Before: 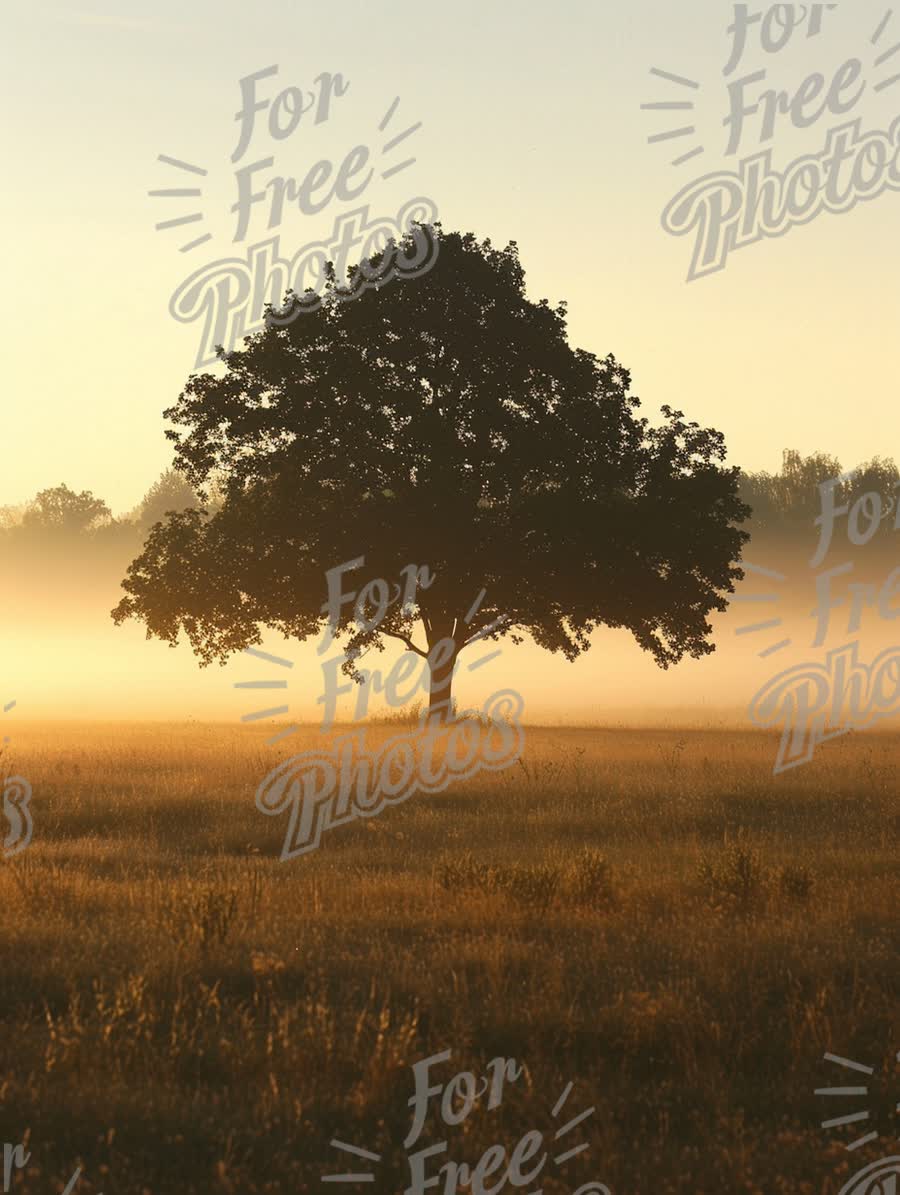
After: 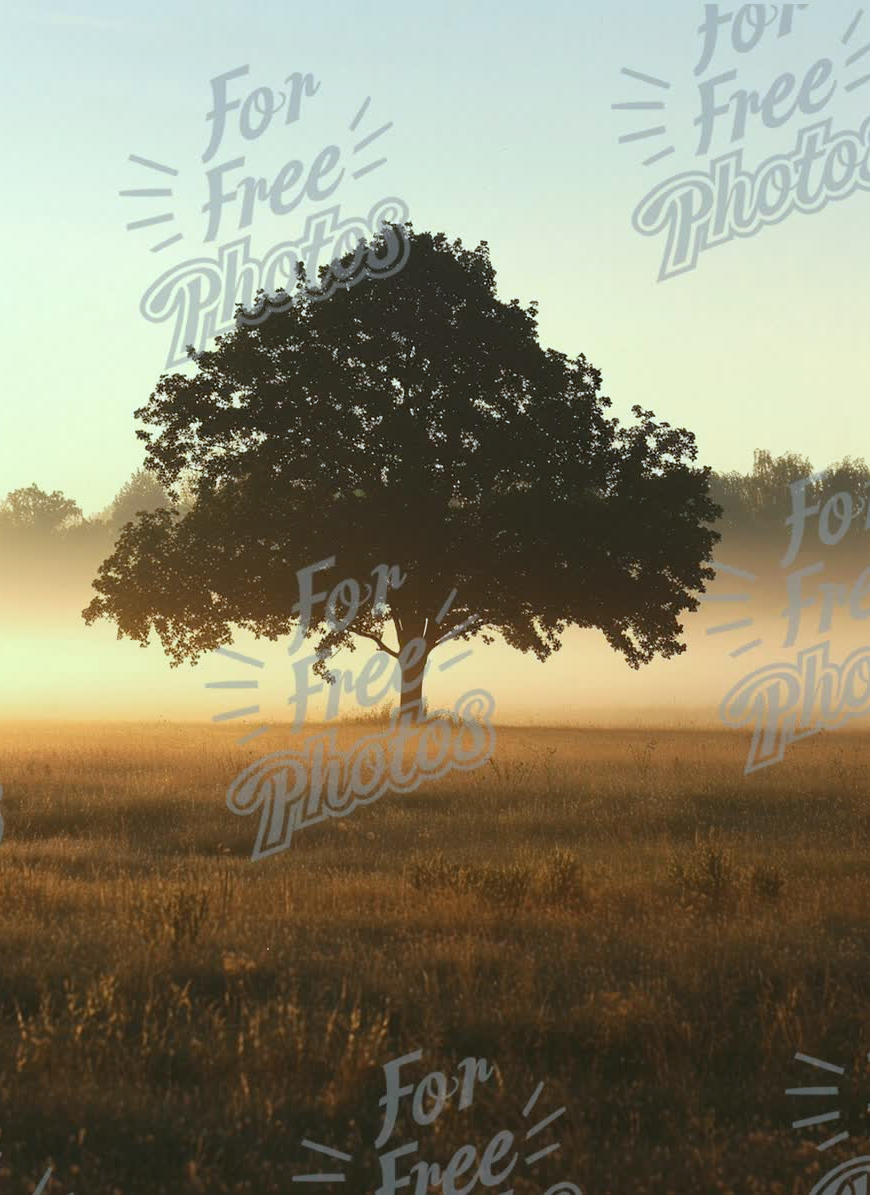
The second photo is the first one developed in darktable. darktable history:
crop and rotate: left 3.238%
color calibration: illuminant Planckian (black body), x 0.375, y 0.373, temperature 4117 K
